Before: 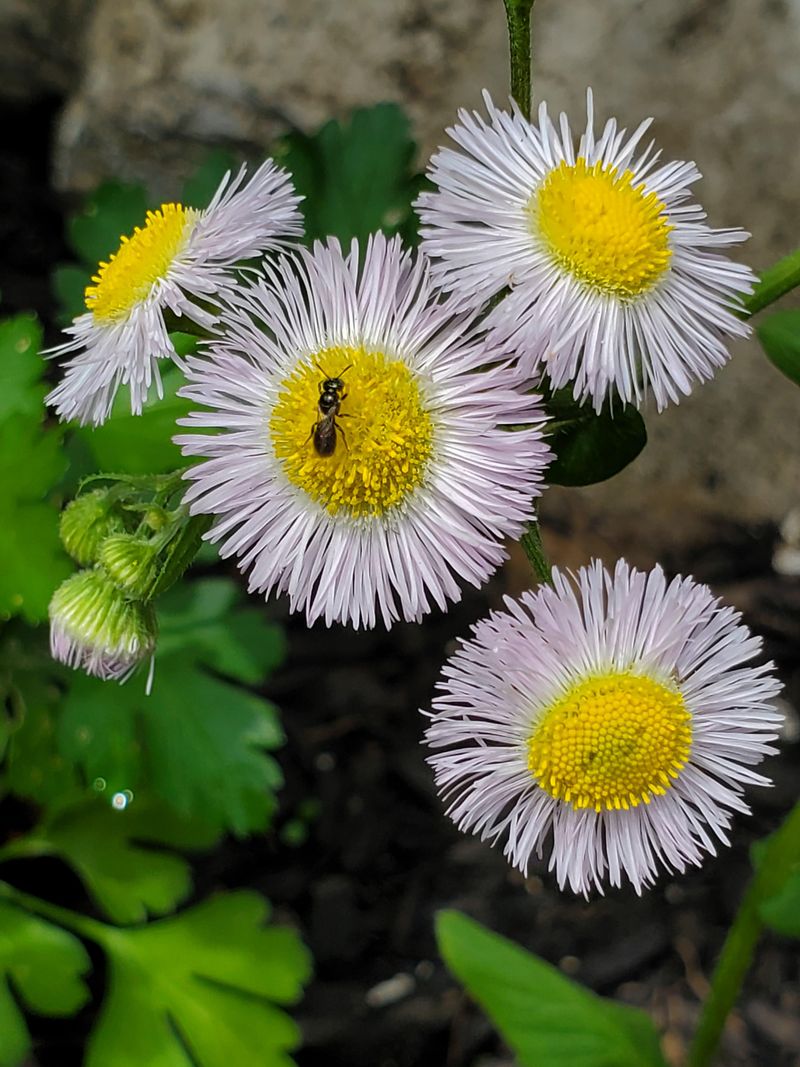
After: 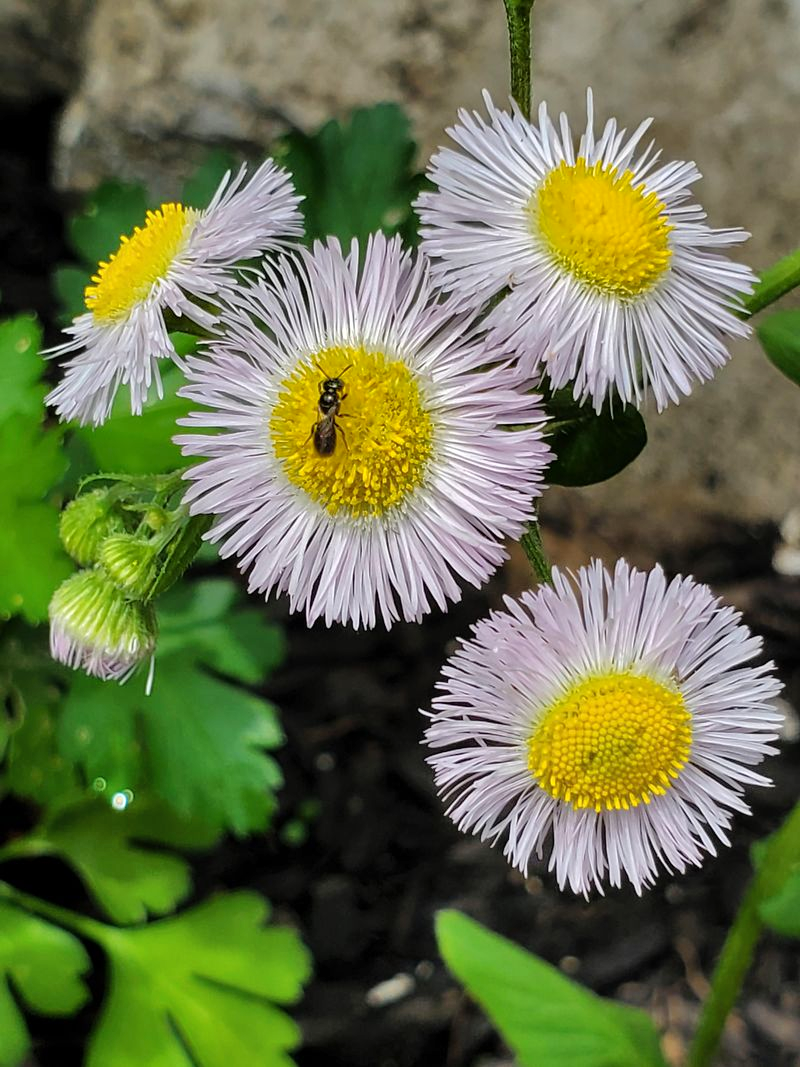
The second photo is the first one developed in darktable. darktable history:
shadows and highlights: highlights color adjustment 78.69%, soften with gaussian
tone equalizer: -8 EV 0.021 EV, -7 EV -0.032 EV, -6 EV 0.04 EV, -5 EV 0.038 EV, -4 EV 0.306 EV, -3 EV 0.625 EV, -2 EV 0.59 EV, -1 EV 0.213 EV, +0 EV 0.03 EV
